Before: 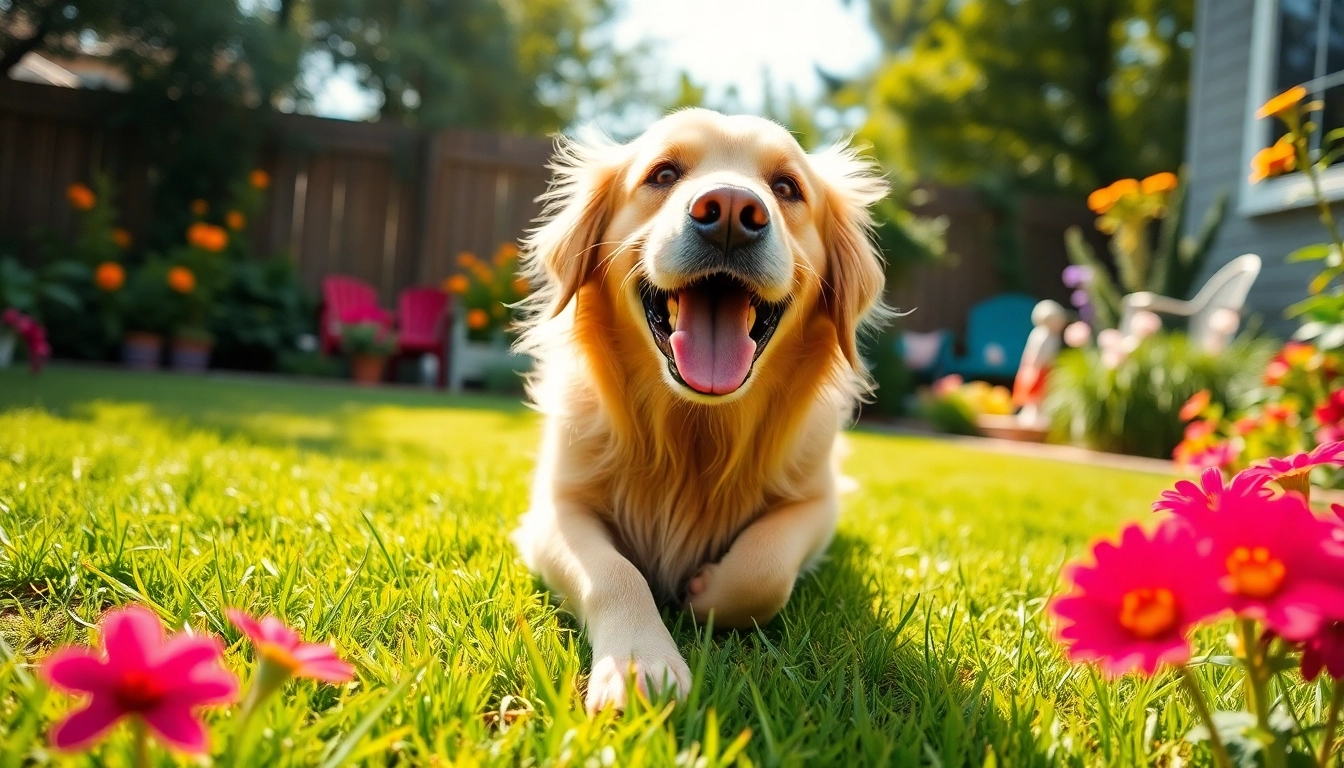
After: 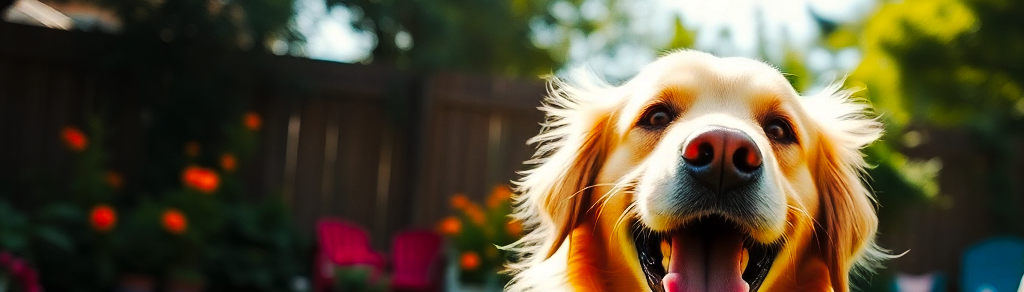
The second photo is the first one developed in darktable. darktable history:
tone curve: curves: ch0 [(0, 0) (0.003, 0.003) (0.011, 0.009) (0.025, 0.018) (0.044, 0.028) (0.069, 0.038) (0.1, 0.049) (0.136, 0.062) (0.177, 0.089) (0.224, 0.123) (0.277, 0.165) (0.335, 0.223) (0.399, 0.293) (0.468, 0.385) (0.543, 0.497) (0.623, 0.613) (0.709, 0.716) (0.801, 0.802) (0.898, 0.887) (1, 1)], preserve colors none
crop: left 0.579%, top 7.627%, right 23.167%, bottom 54.275%
